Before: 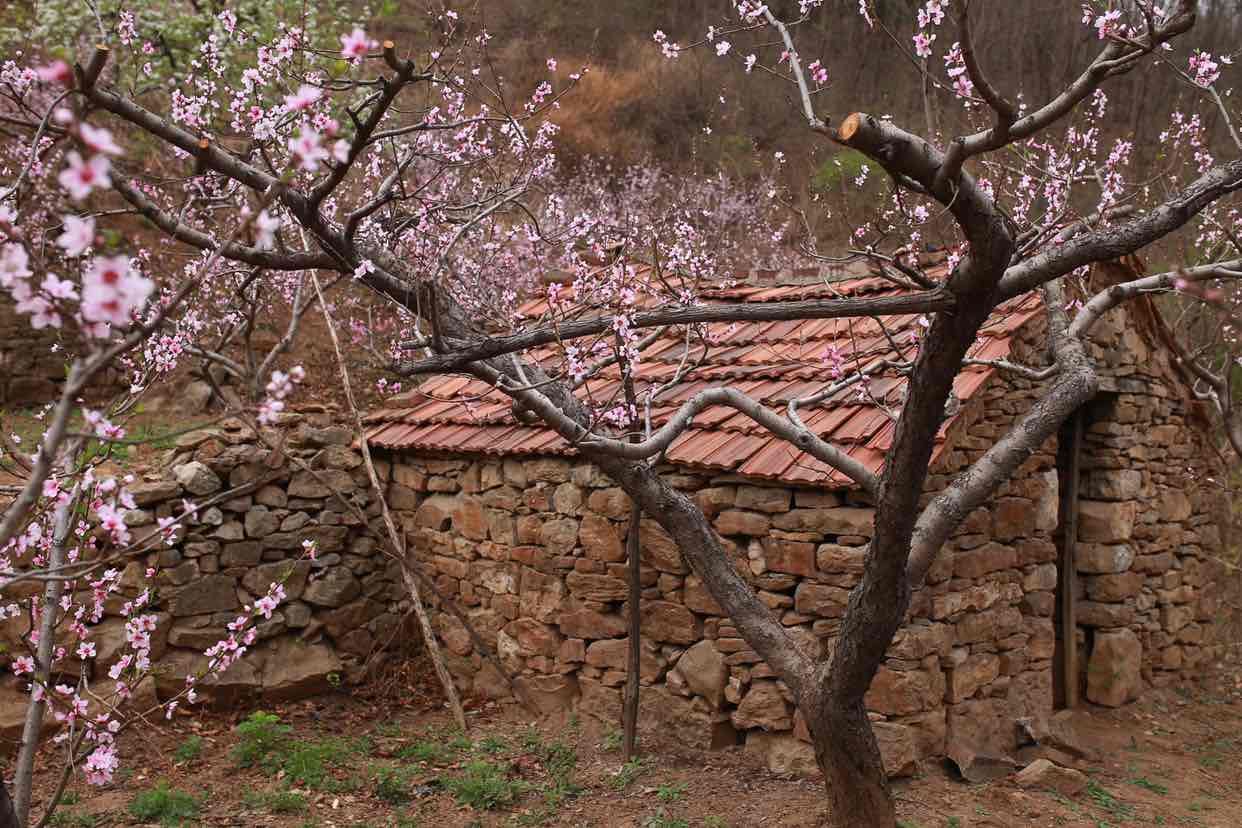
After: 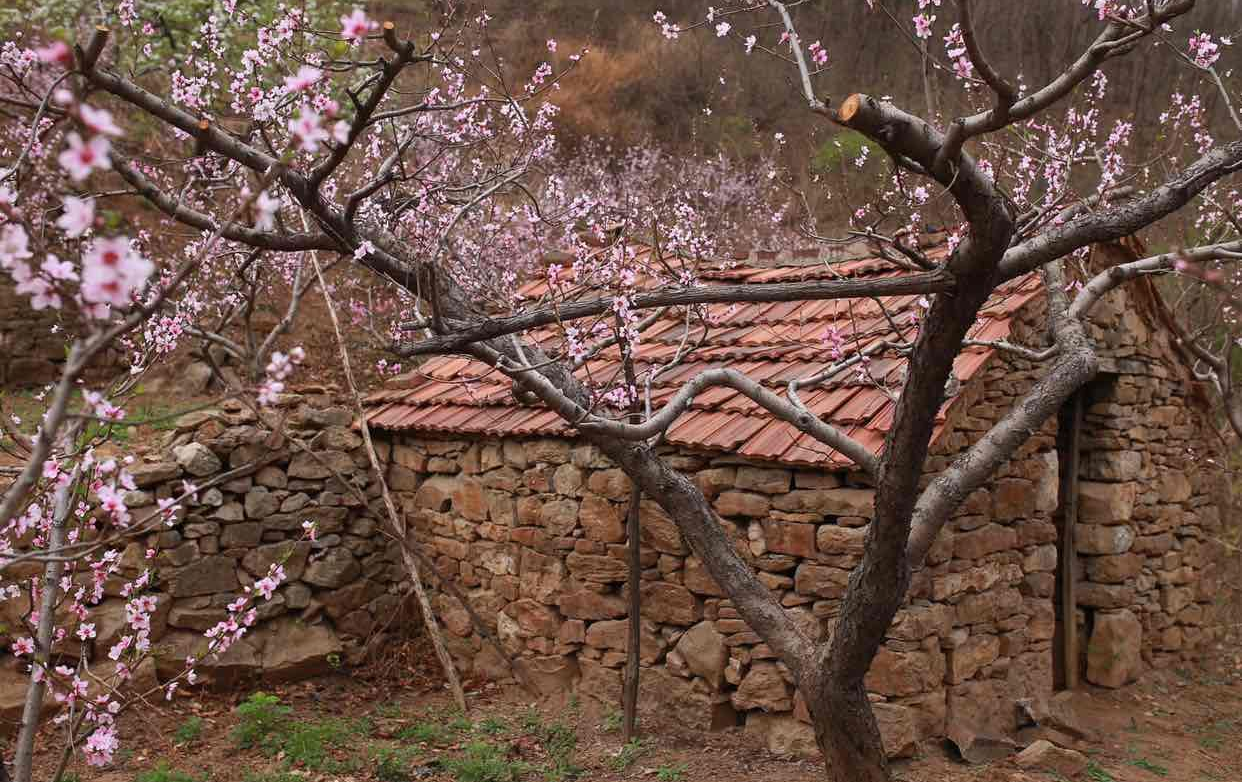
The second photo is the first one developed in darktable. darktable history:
shadows and highlights: shadows 25.75, highlights -25.3
crop and rotate: top 2.387%, bottom 3.115%
